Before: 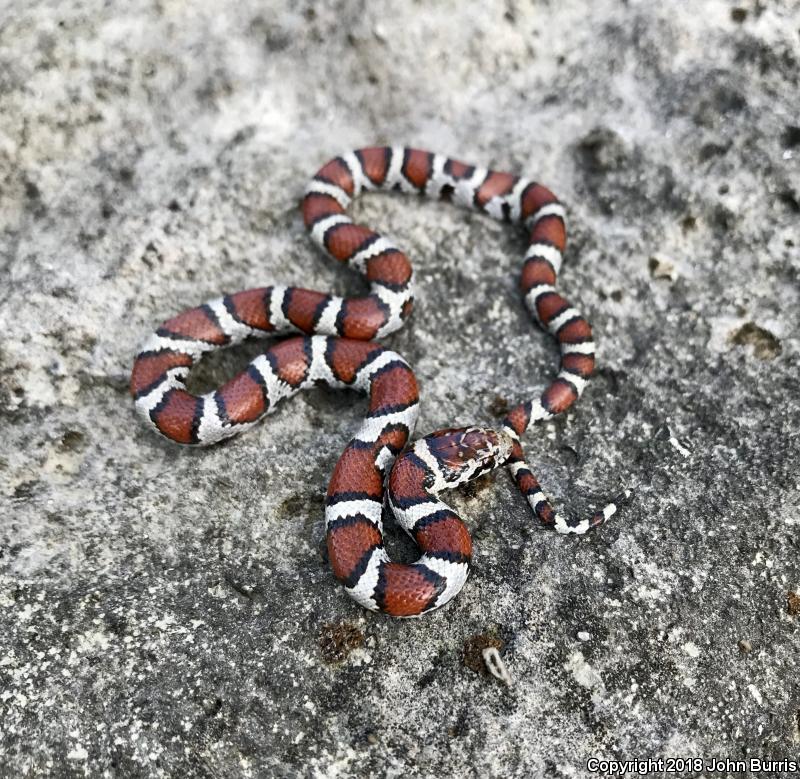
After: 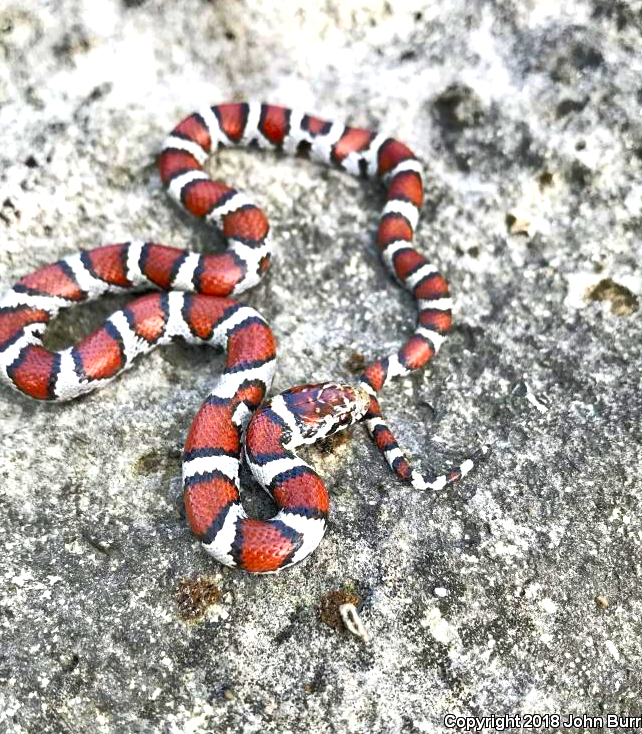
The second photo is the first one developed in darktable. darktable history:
crop and rotate: left 17.959%, top 5.771%, right 1.742%
contrast brightness saturation: contrast 0.07, brightness 0.18, saturation 0.4
shadows and highlights: soften with gaussian
exposure: black level correction 0, exposure 0.7 EV, compensate exposure bias true, compensate highlight preservation false
